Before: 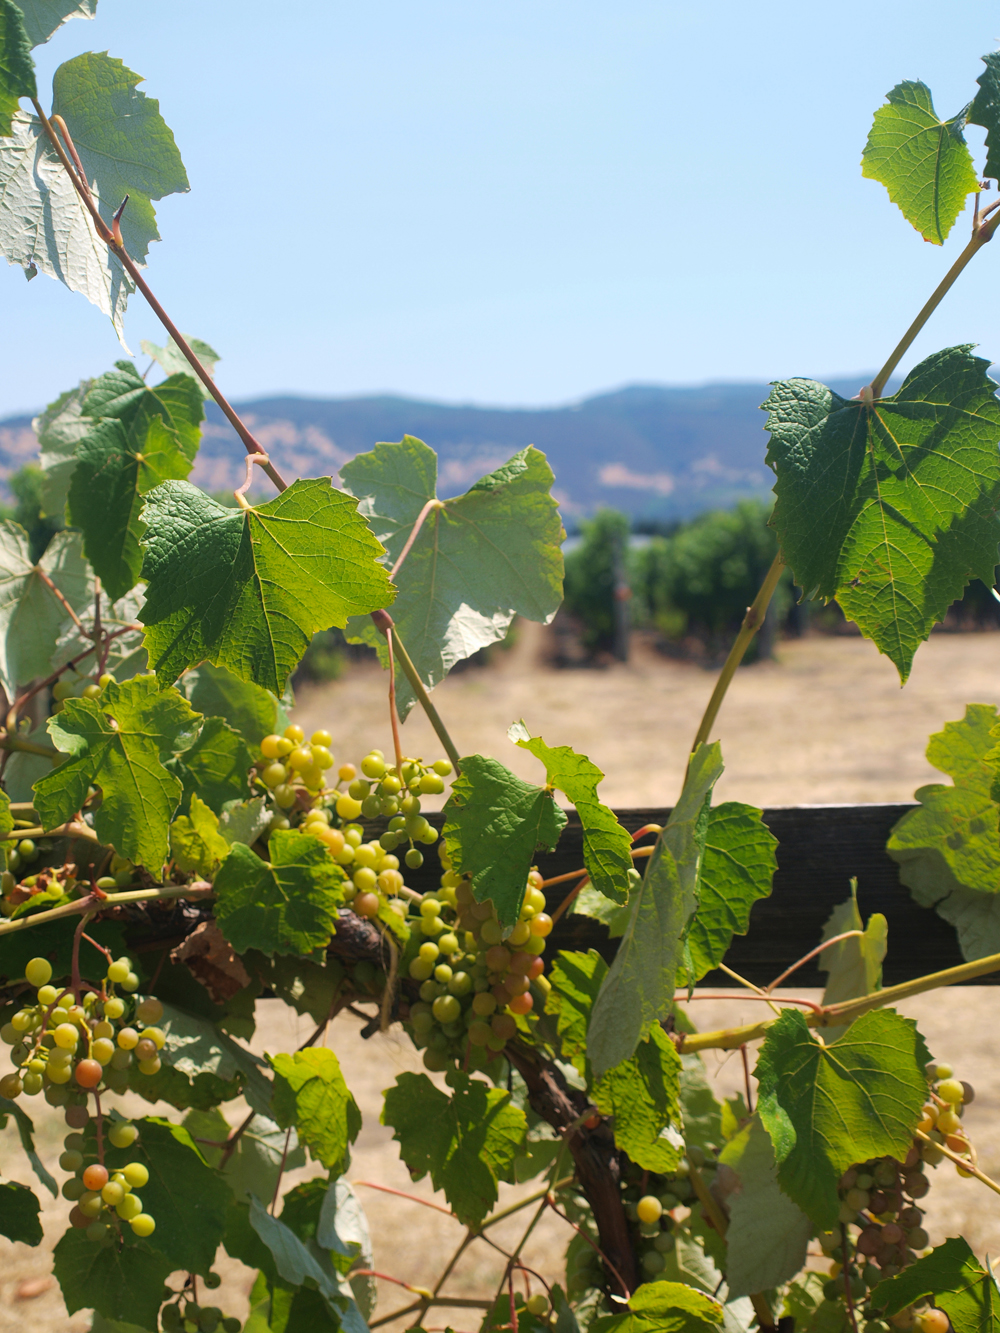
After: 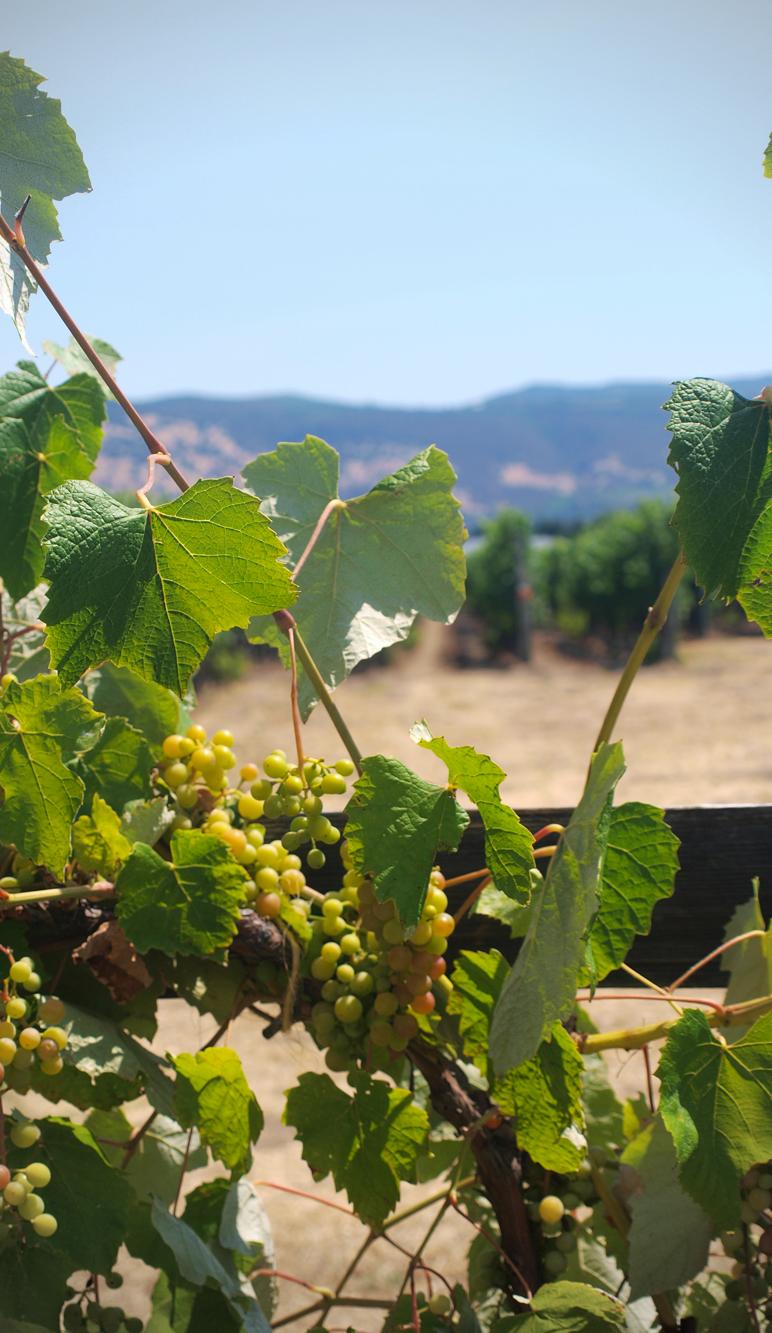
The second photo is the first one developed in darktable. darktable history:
vignetting: on, module defaults
crop: left 9.869%, right 12.869%
